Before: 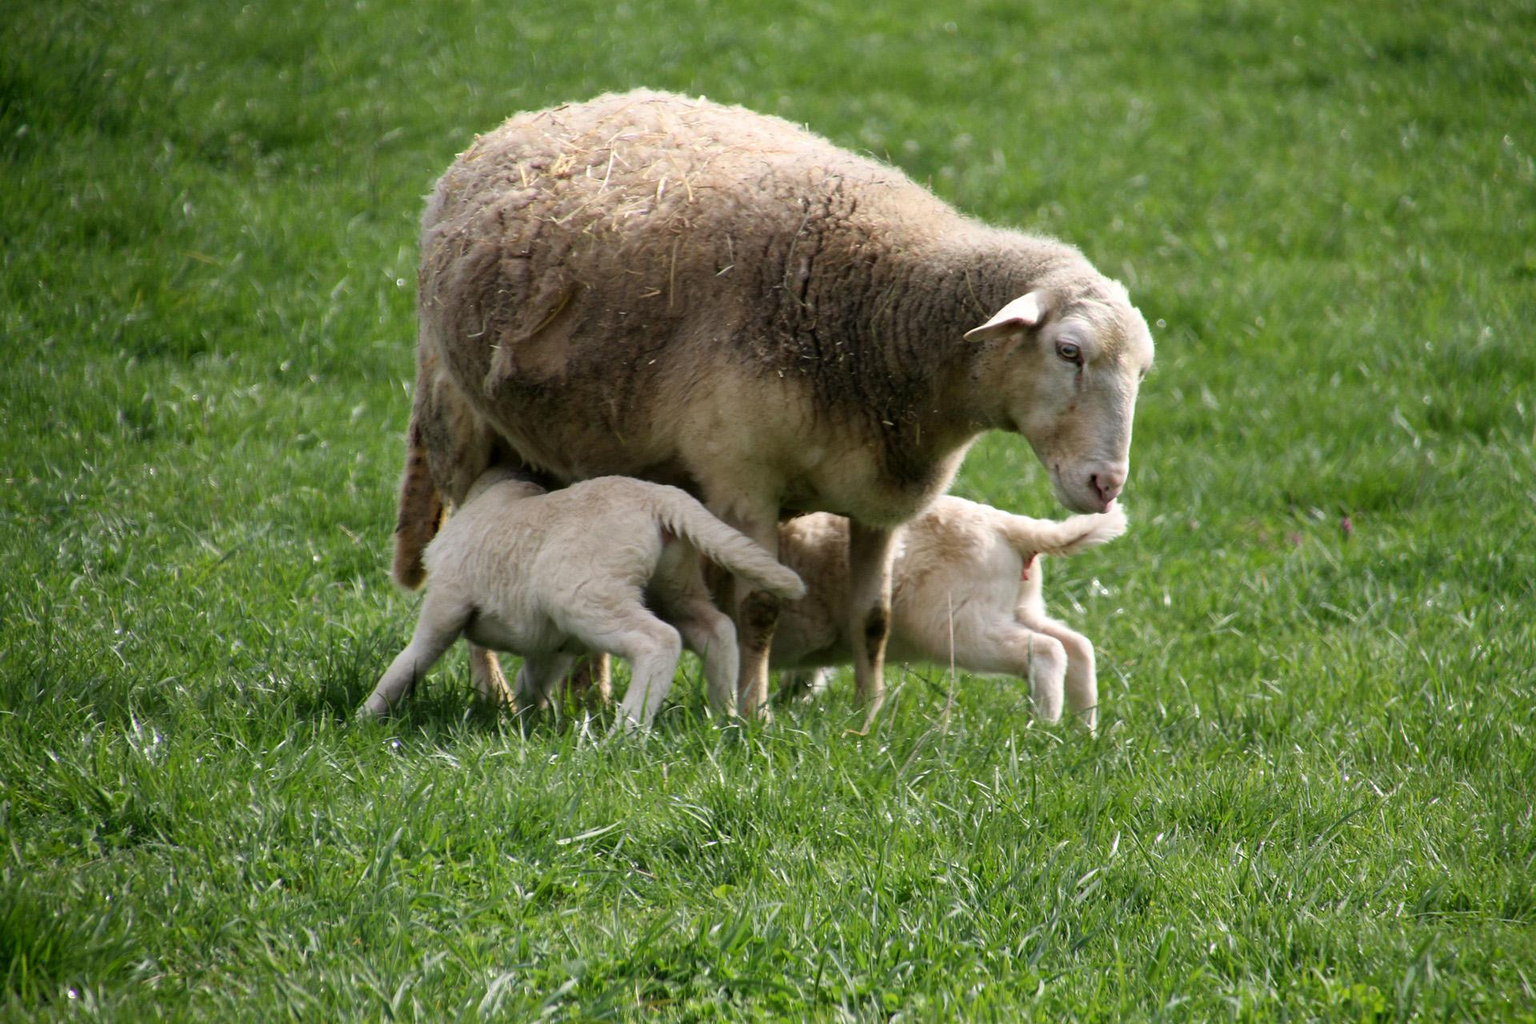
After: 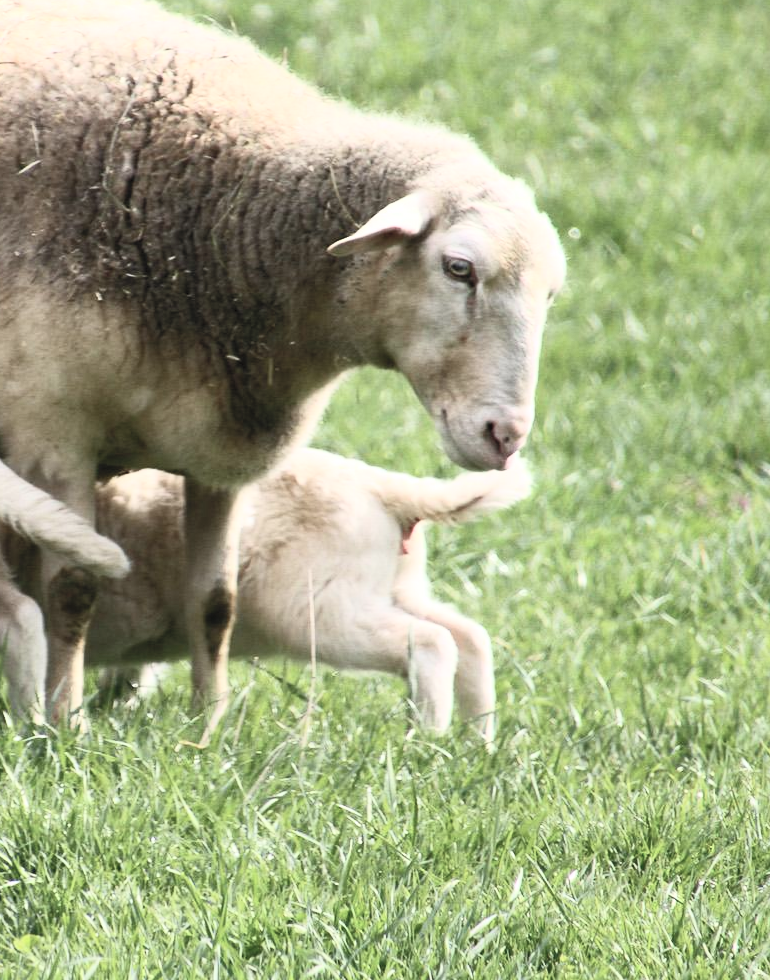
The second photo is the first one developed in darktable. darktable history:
crop: left 45.721%, top 13.393%, right 14.118%, bottom 10.01%
contrast brightness saturation: contrast 0.43, brightness 0.56, saturation -0.19
